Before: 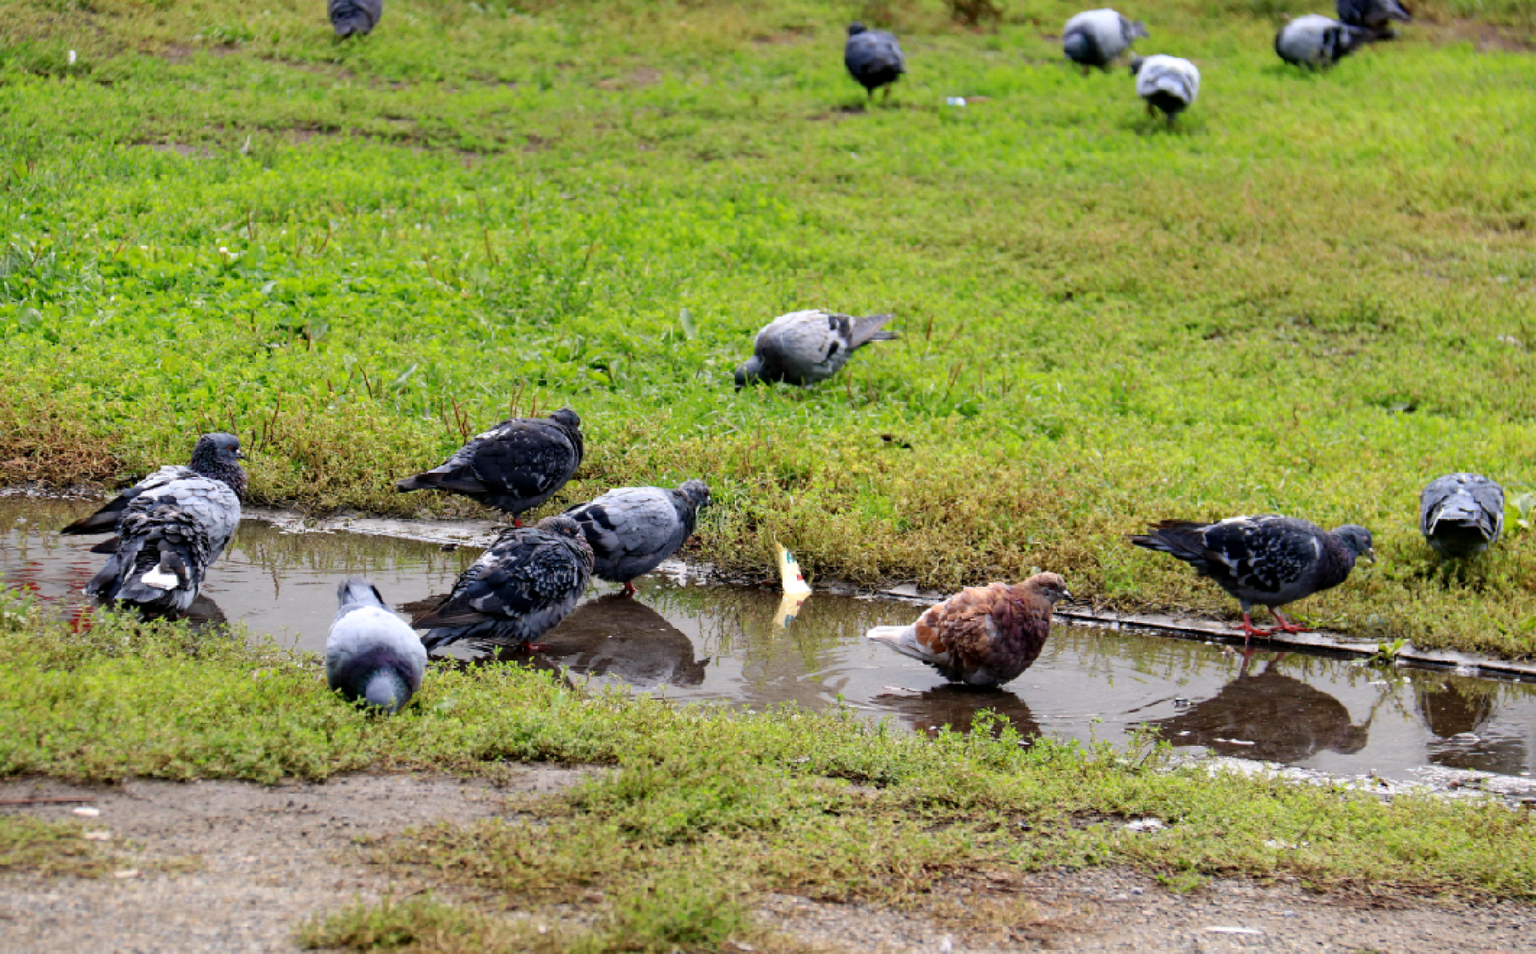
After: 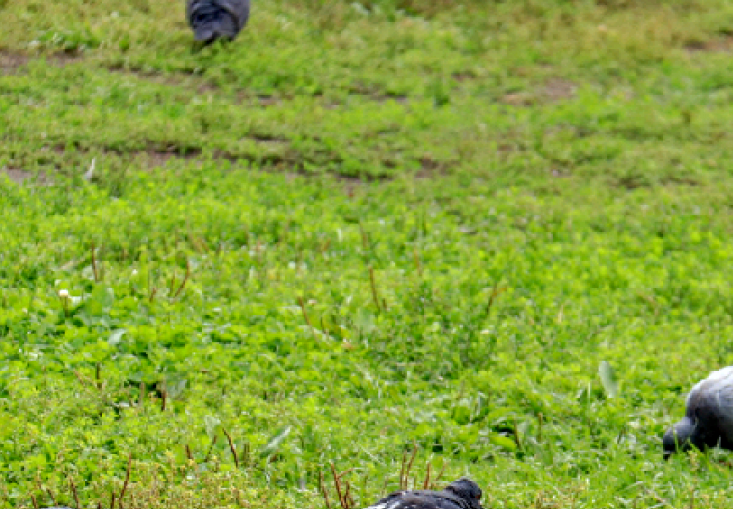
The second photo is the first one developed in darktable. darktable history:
crop and rotate: left 11.008%, top 0.081%, right 48.261%, bottom 54.352%
color correction: highlights a* -2.58, highlights b* 2.31
local contrast: on, module defaults
